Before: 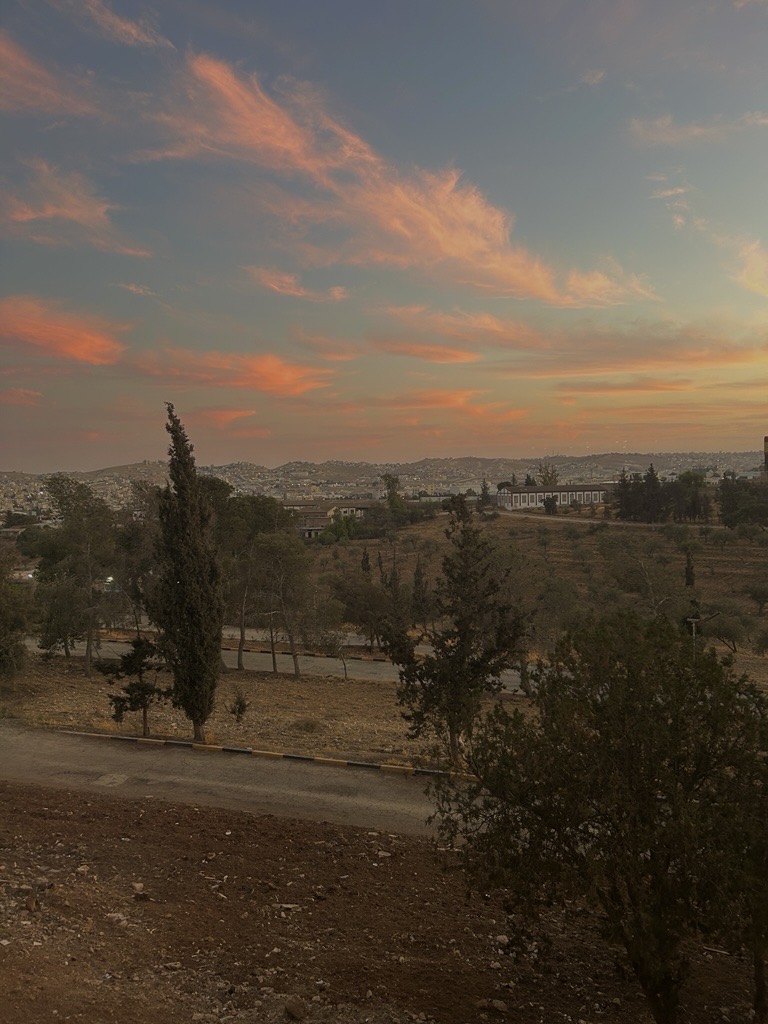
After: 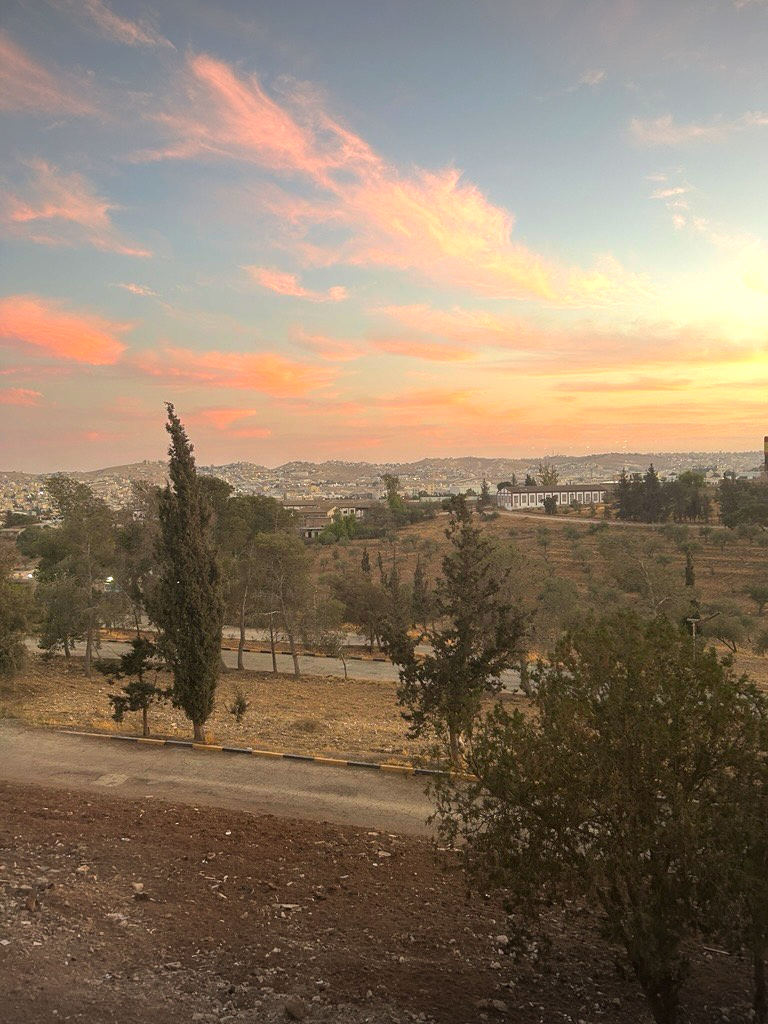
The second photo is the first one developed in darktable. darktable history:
vignetting: fall-off start 98.33%, fall-off radius 100.58%, width/height ratio 1.426
exposure: black level correction 0, exposure 1.452 EV, compensate exposure bias true, compensate highlight preservation false
